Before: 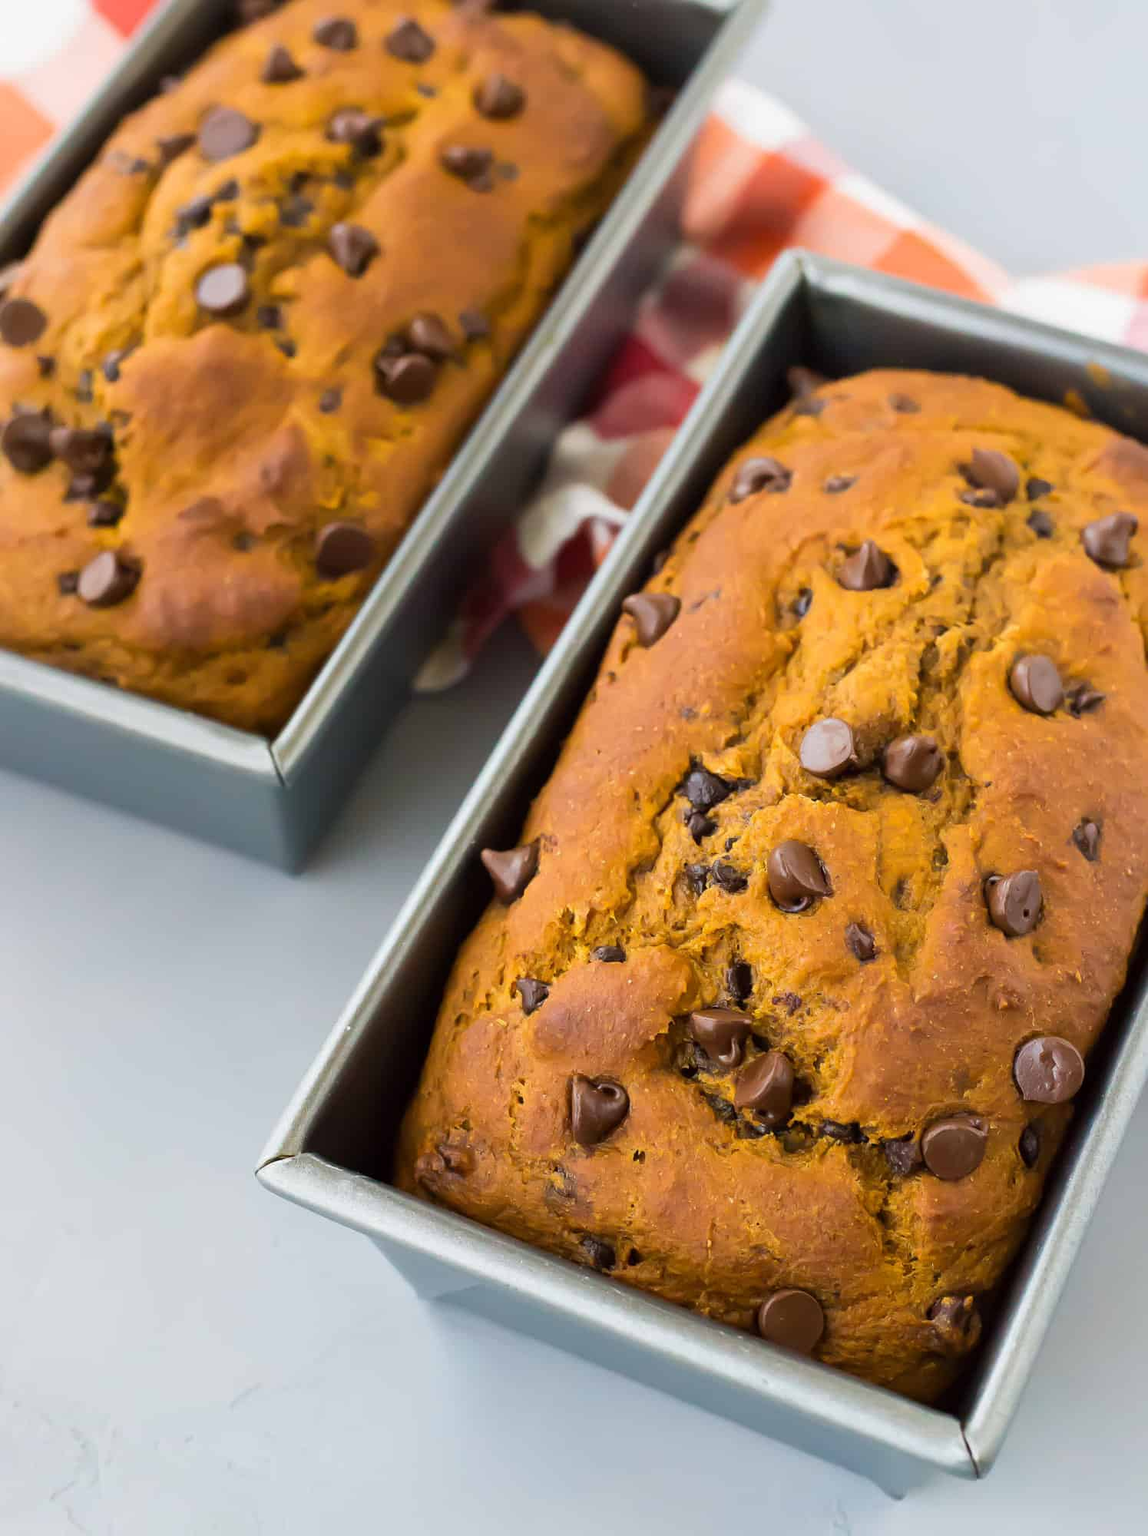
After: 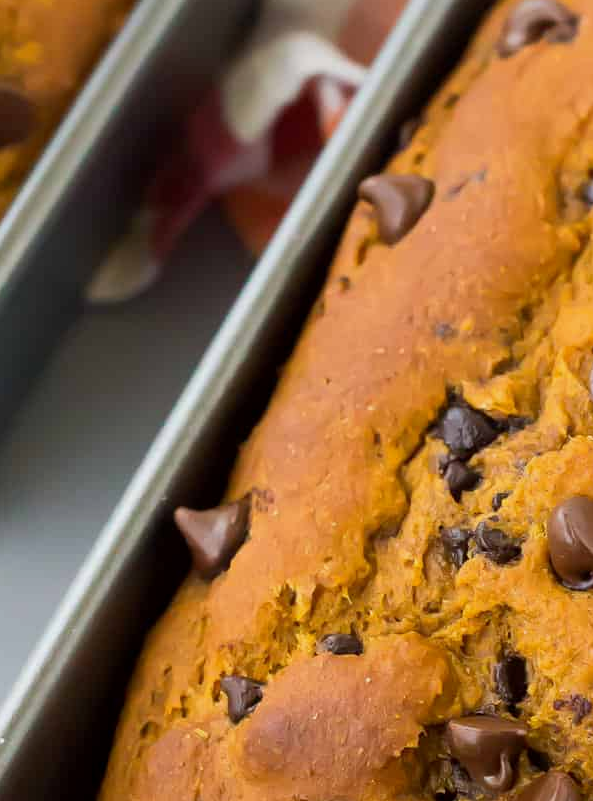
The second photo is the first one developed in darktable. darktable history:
exposure: black level correction 0.002, exposure -0.103 EV, compensate highlight preservation false
crop: left 30.293%, top 29.946%, right 29.984%, bottom 29.97%
